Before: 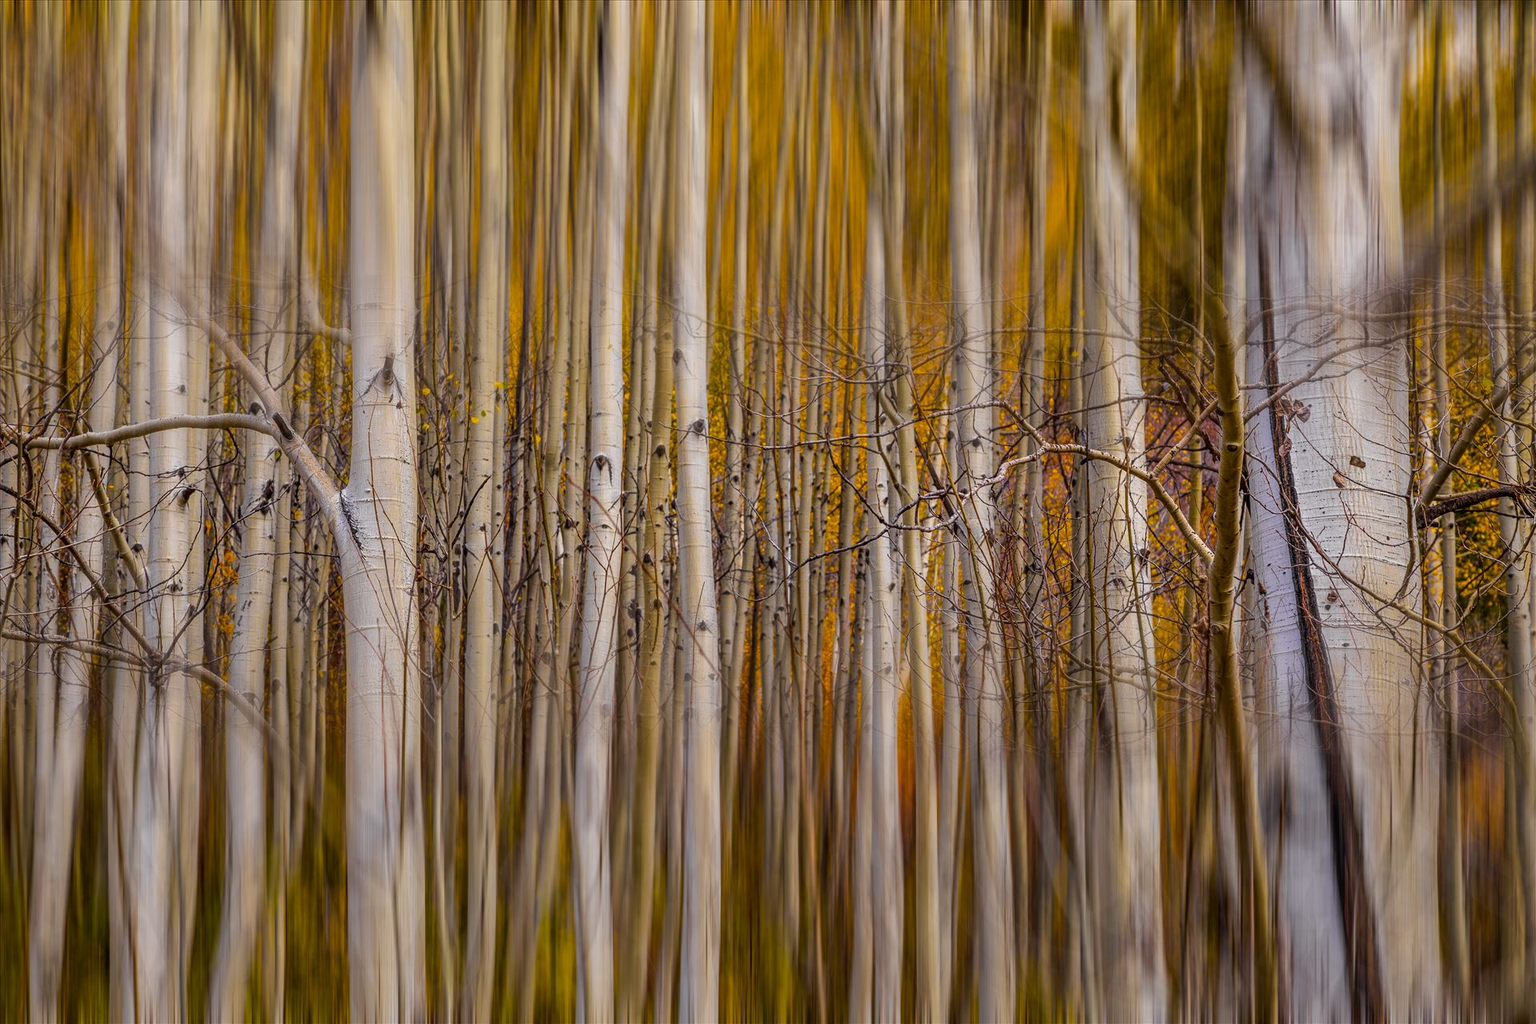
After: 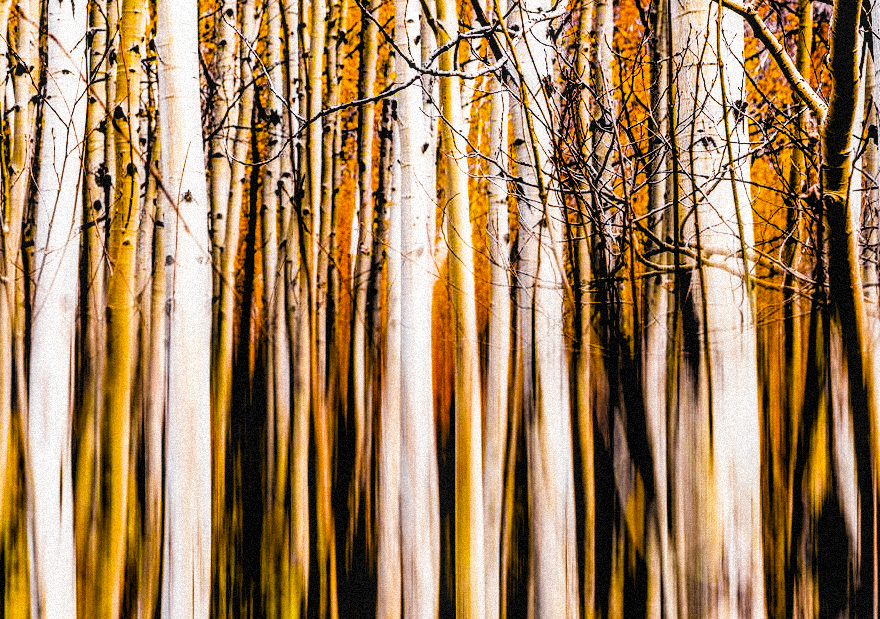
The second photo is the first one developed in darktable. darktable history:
color zones: curves: ch0 [(0.224, 0.526) (0.75, 0.5)]; ch1 [(0.055, 0.526) (0.224, 0.761) (0.377, 0.526) (0.75, 0.5)]
exposure: exposure 2.04 EV, compensate highlight preservation false
grain: strength 35%, mid-tones bias 0%
color balance rgb: perceptual saturation grading › global saturation 30%, global vibrance 20%
crop: left 35.976%, top 45.819%, right 18.162%, bottom 5.807%
local contrast: on, module defaults
levels: levels [0.514, 0.759, 1]
sigmoid: contrast 1.86, skew 0.35
